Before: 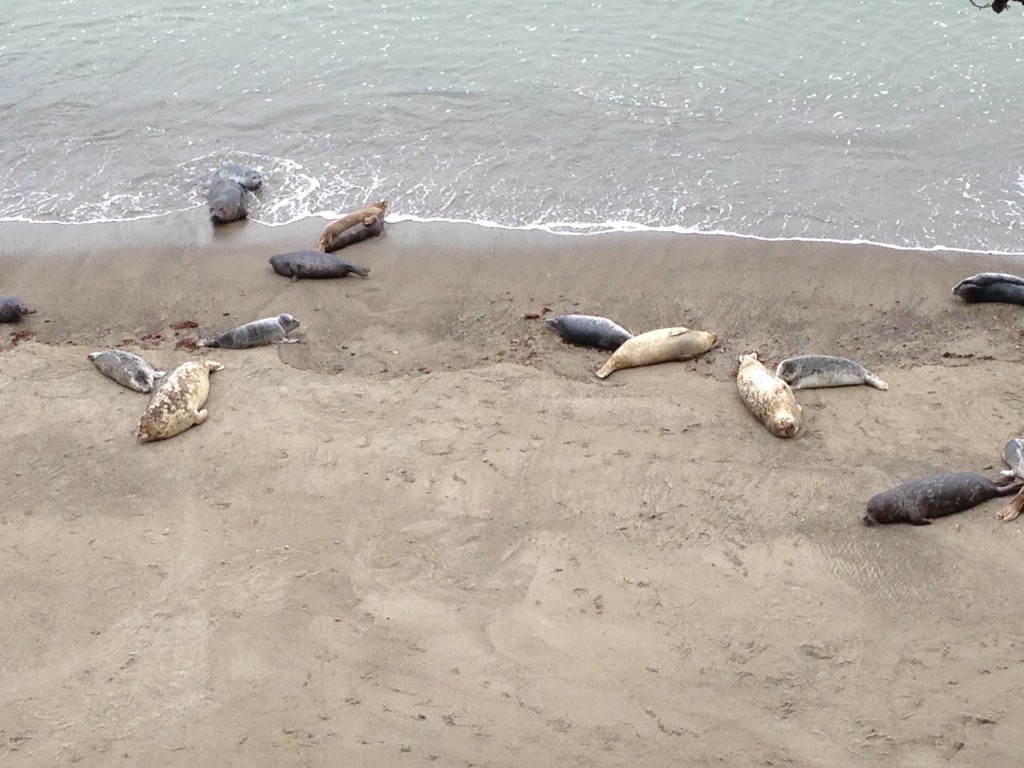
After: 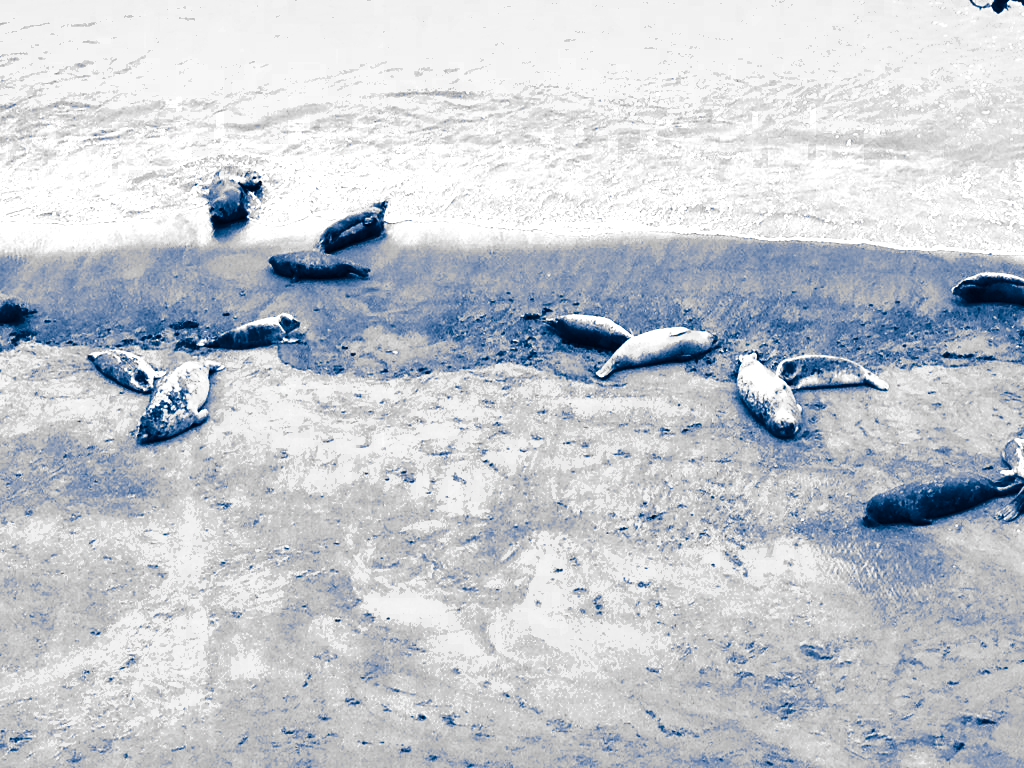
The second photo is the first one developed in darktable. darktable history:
shadows and highlights: soften with gaussian
exposure: exposure 1 EV, compensate highlight preservation false
split-toning: shadows › hue 226.8°, shadows › saturation 1, highlights › saturation 0, balance -61.41
color zones: curves: ch0 [(0.002, 0.589) (0.107, 0.484) (0.146, 0.249) (0.217, 0.352) (0.309, 0.525) (0.39, 0.404) (0.455, 0.169) (0.597, 0.055) (0.724, 0.212) (0.775, 0.691) (0.869, 0.571) (1, 0.587)]; ch1 [(0, 0) (0.143, 0) (0.286, 0) (0.429, 0) (0.571, 0) (0.714, 0) (0.857, 0)]
